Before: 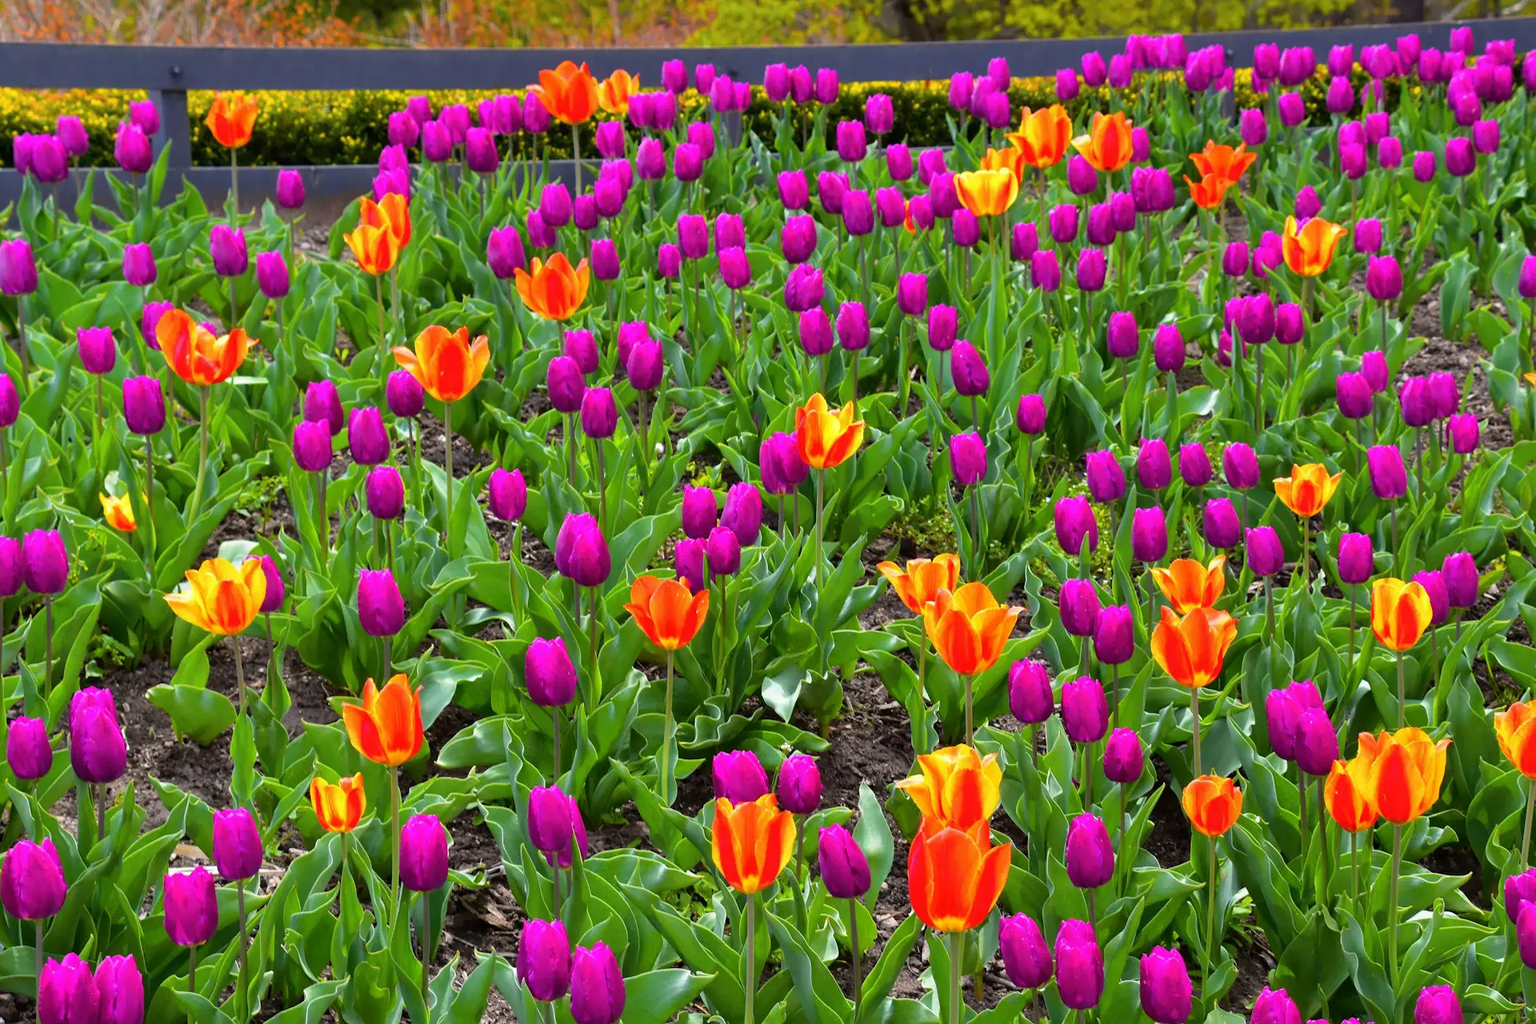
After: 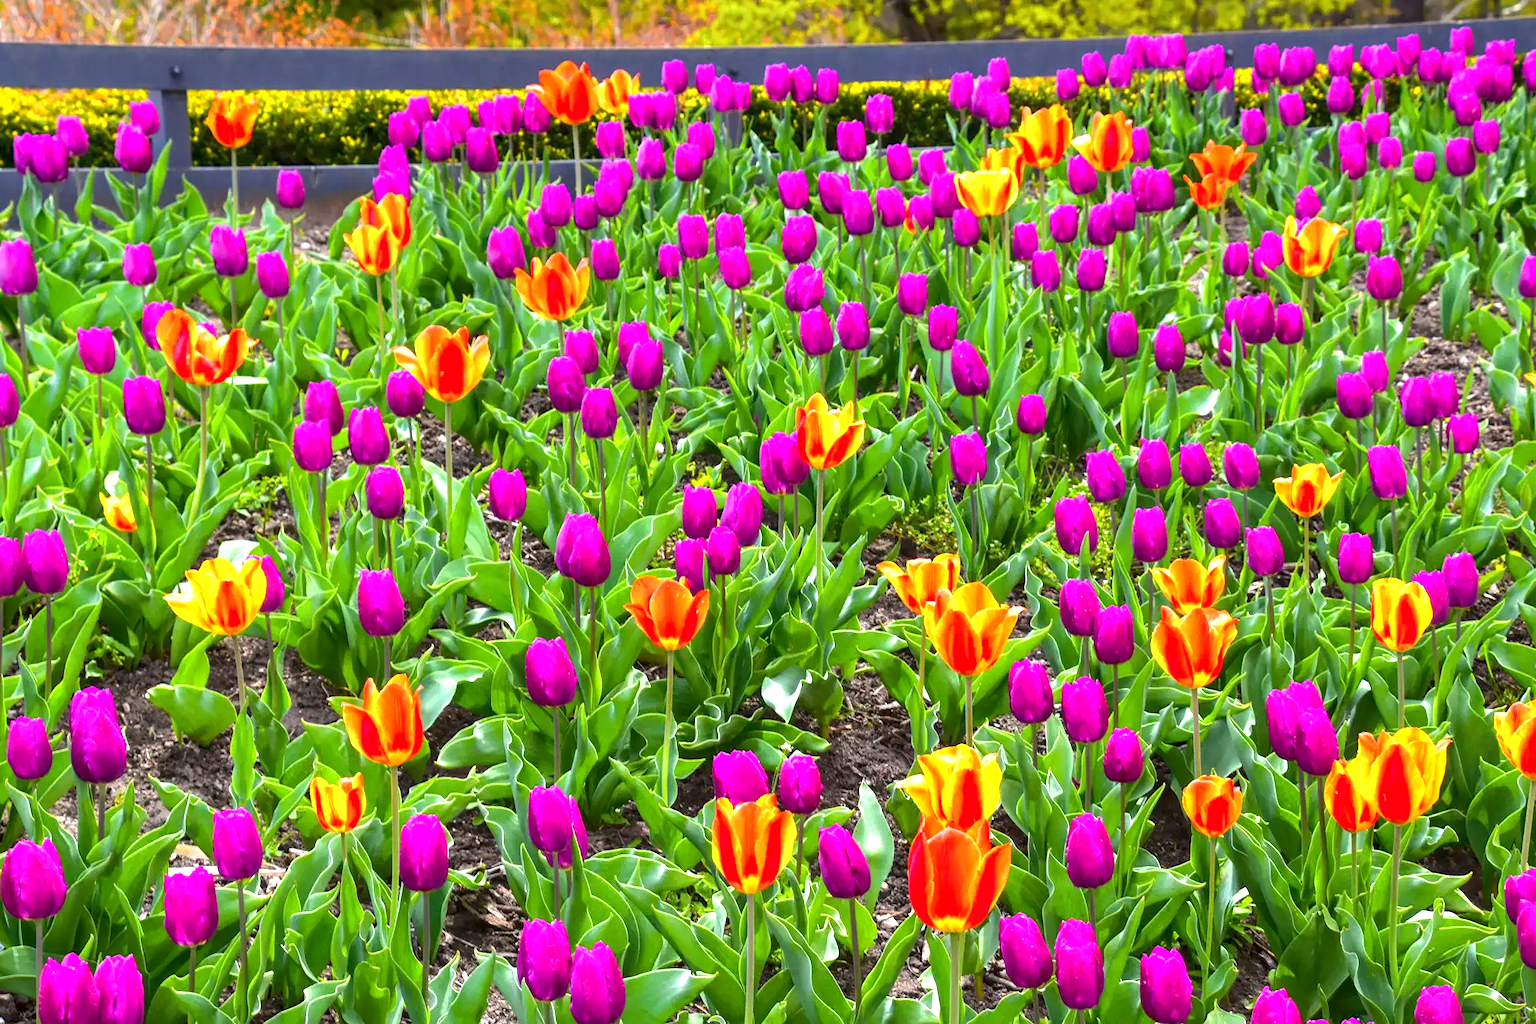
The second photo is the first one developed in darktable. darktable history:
tone equalizer: -8 EV 0.282 EV, -7 EV 0.427 EV, -6 EV 0.4 EV, -5 EV 0.289 EV, -3 EV -0.26 EV, -2 EV -0.445 EV, -1 EV -0.429 EV, +0 EV -0.266 EV
contrast brightness saturation: contrast -0.015, brightness -0.012, saturation 0.029
exposure: black level correction 0, exposure 1.199 EV, compensate exposure bias true, compensate highlight preservation false
local contrast: on, module defaults
